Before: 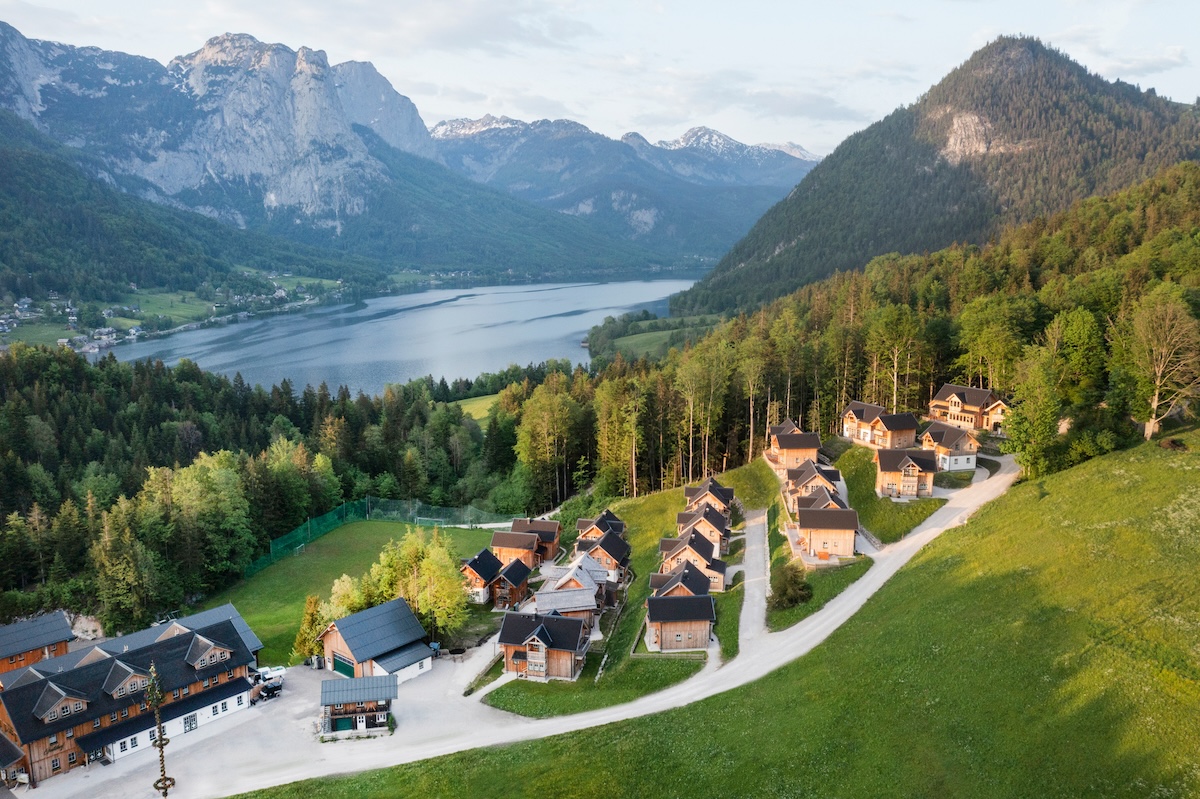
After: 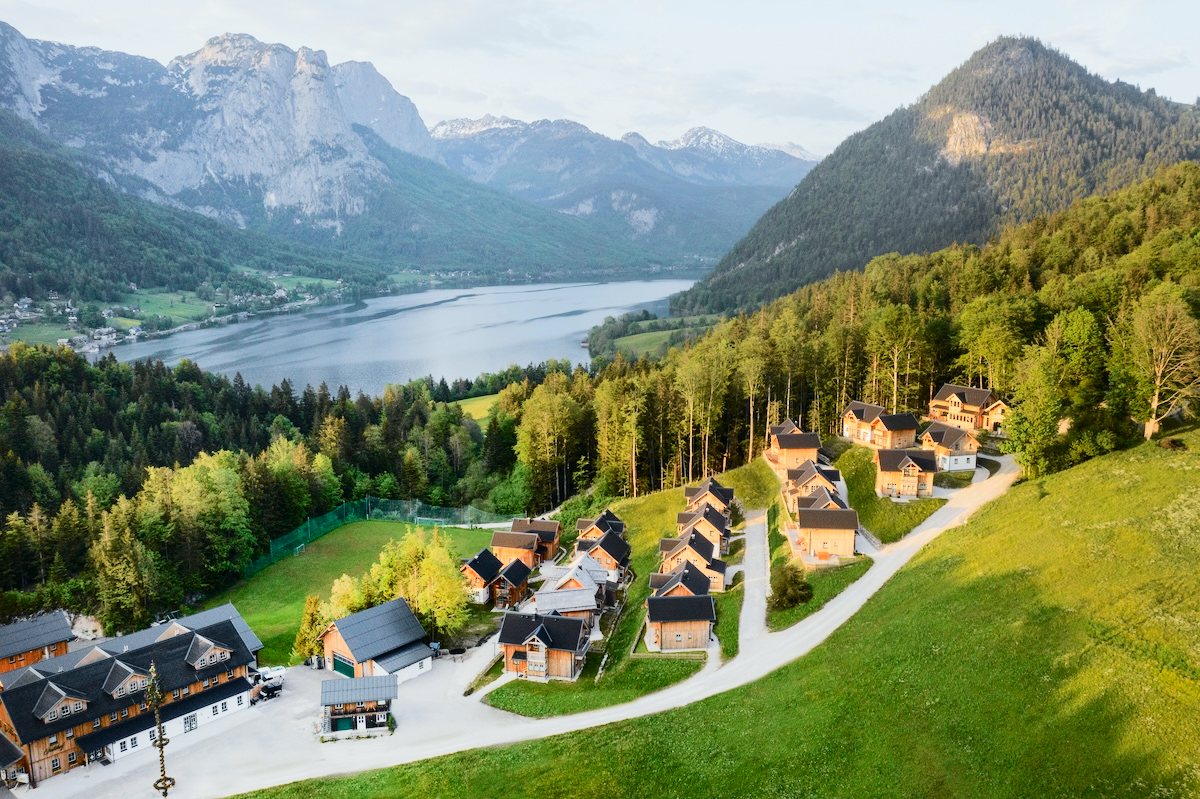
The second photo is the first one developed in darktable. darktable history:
tone curve: curves: ch0 [(0, 0.003) (0.113, 0.081) (0.207, 0.184) (0.515, 0.612) (0.712, 0.793) (0.984, 0.961)]; ch1 [(0, 0) (0.172, 0.123) (0.317, 0.272) (0.414, 0.382) (0.476, 0.479) (0.505, 0.498) (0.534, 0.534) (0.621, 0.65) (0.709, 0.764) (1, 1)]; ch2 [(0, 0) (0.411, 0.424) (0.505, 0.505) (0.521, 0.524) (0.537, 0.57) (0.65, 0.699) (1, 1)], color space Lab, independent channels, preserve colors none
